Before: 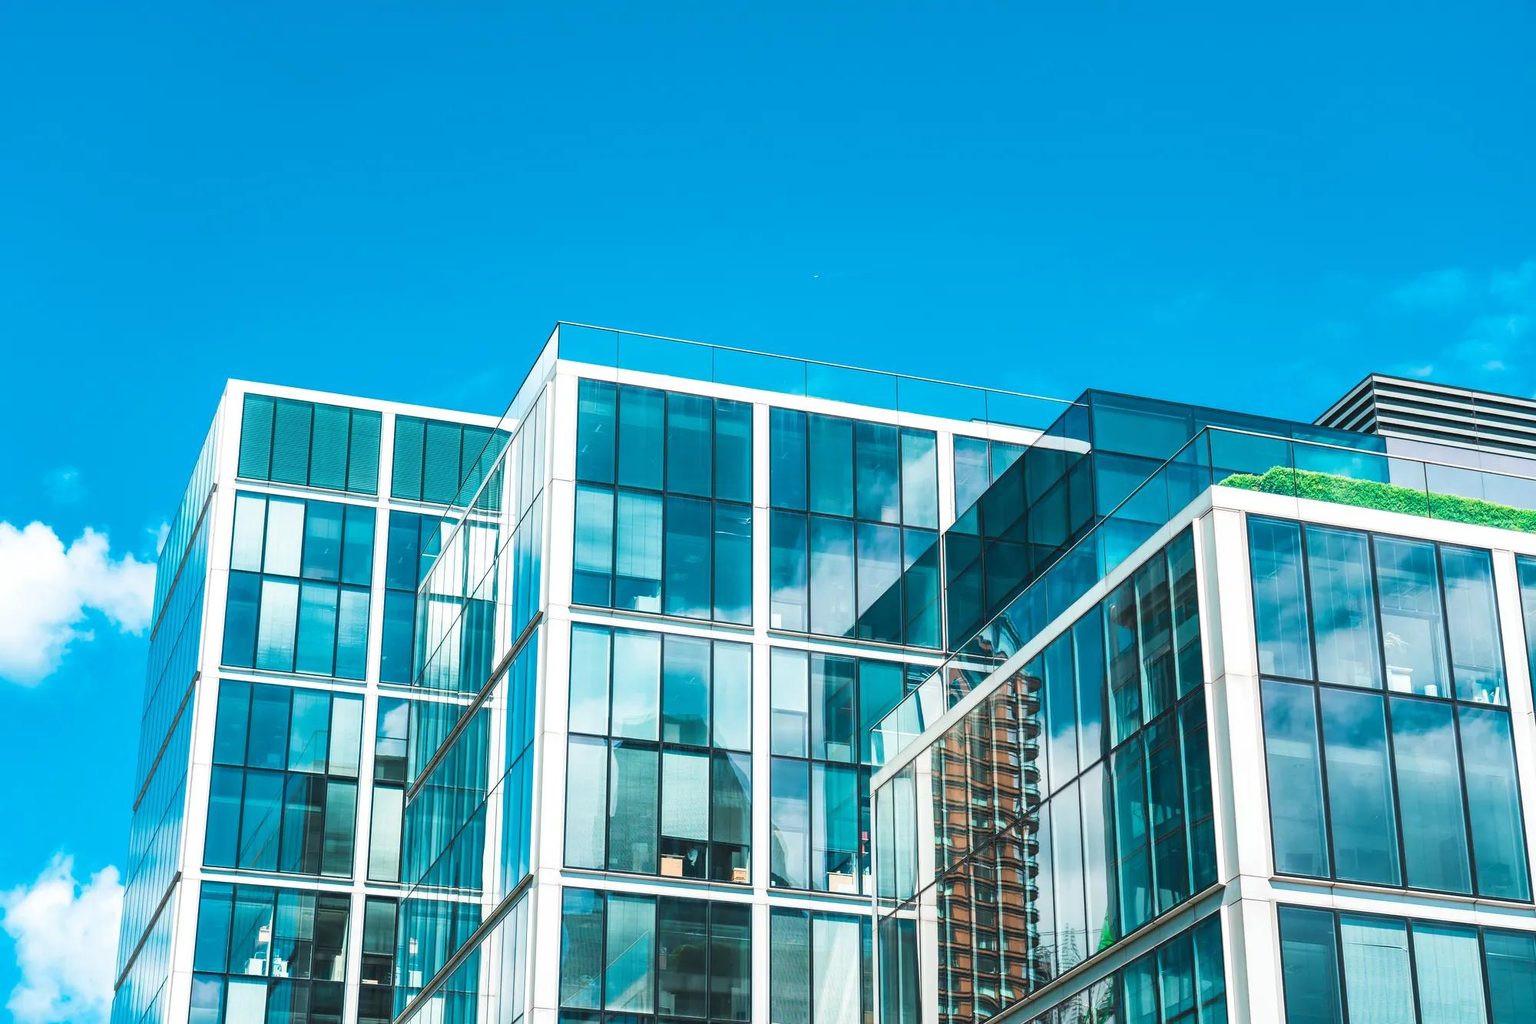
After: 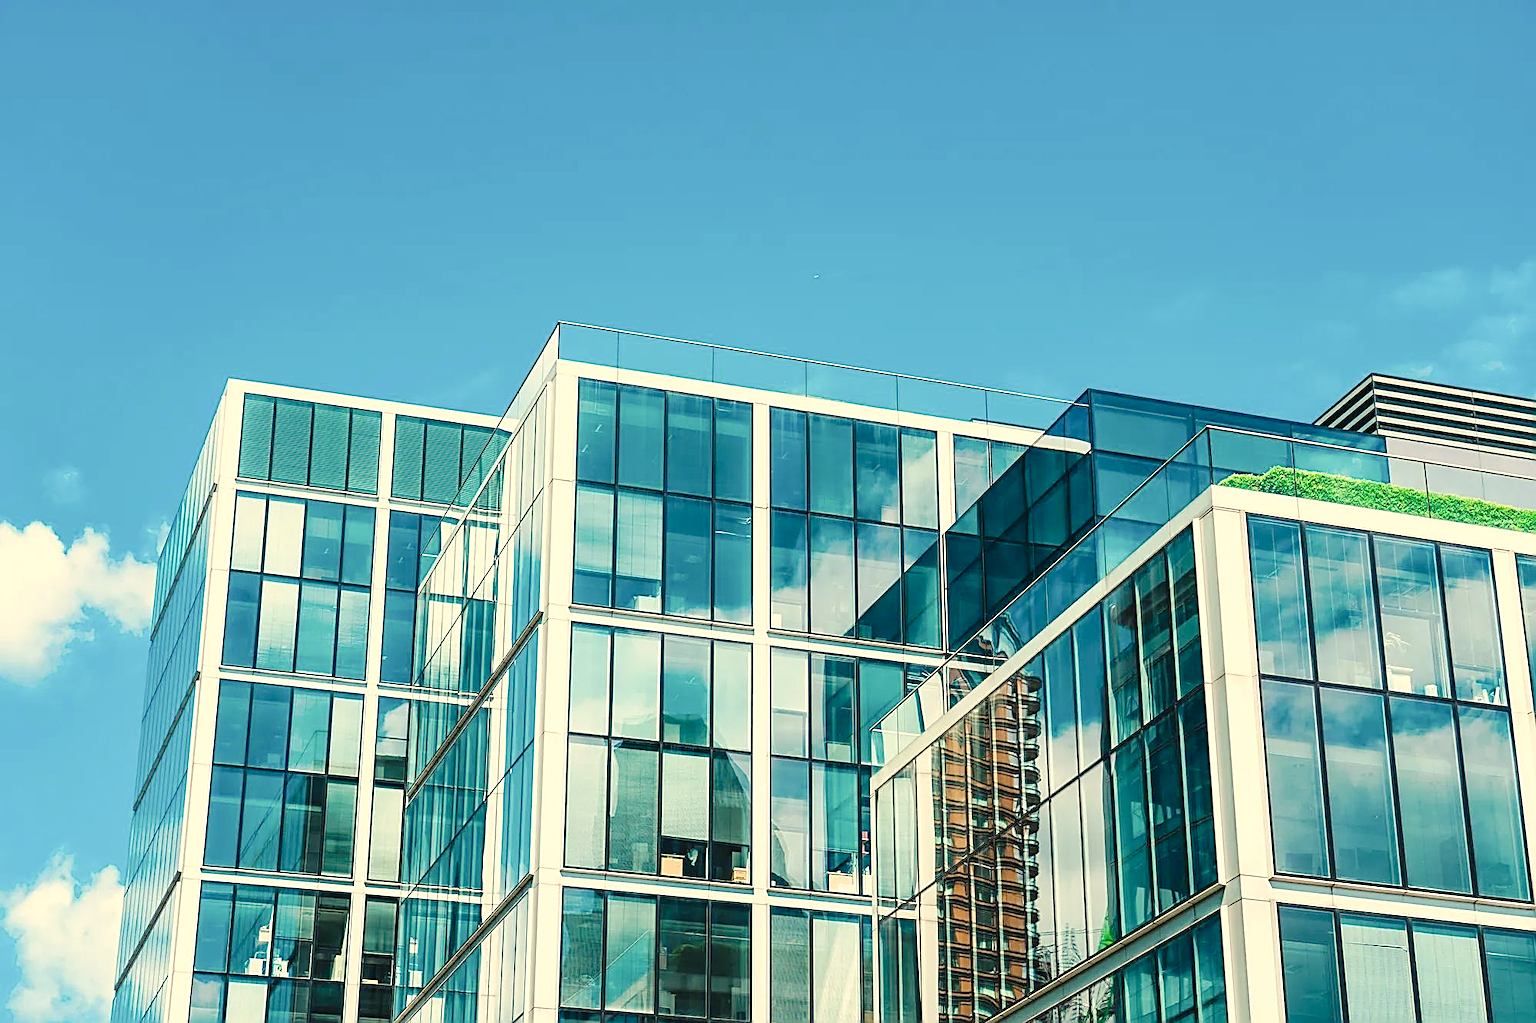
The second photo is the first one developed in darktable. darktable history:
tone curve: curves: ch0 [(0.003, 0) (0.066, 0.031) (0.163, 0.112) (0.264, 0.238) (0.395, 0.421) (0.517, 0.56) (0.684, 0.734) (0.791, 0.814) (1, 1)]; ch1 [(0, 0) (0.164, 0.115) (0.337, 0.332) (0.39, 0.398) (0.464, 0.461) (0.501, 0.5) (0.507, 0.5) (0.534, 0.532) (0.577, 0.59) (0.652, 0.681) (0.733, 0.749) (0.811, 0.796) (1, 1)]; ch2 [(0, 0) (0.337, 0.382) (0.464, 0.476) (0.501, 0.502) (0.527, 0.54) (0.551, 0.565) (0.6, 0.59) (0.687, 0.675) (1, 1)], preserve colors none
sharpen: amount 0.902
color correction: highlights a* 1.36, highlights b* 18.26
